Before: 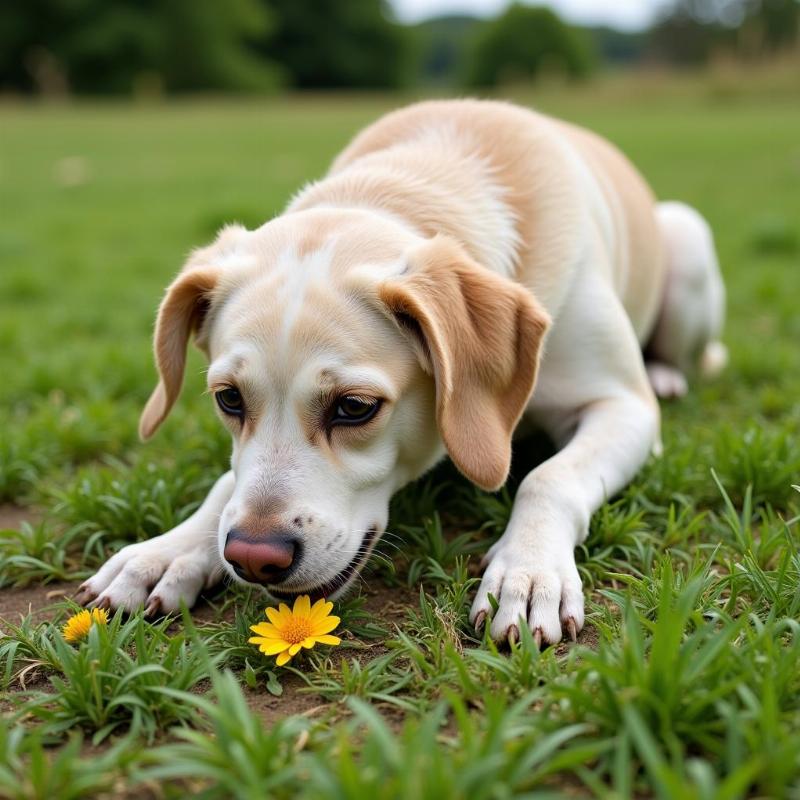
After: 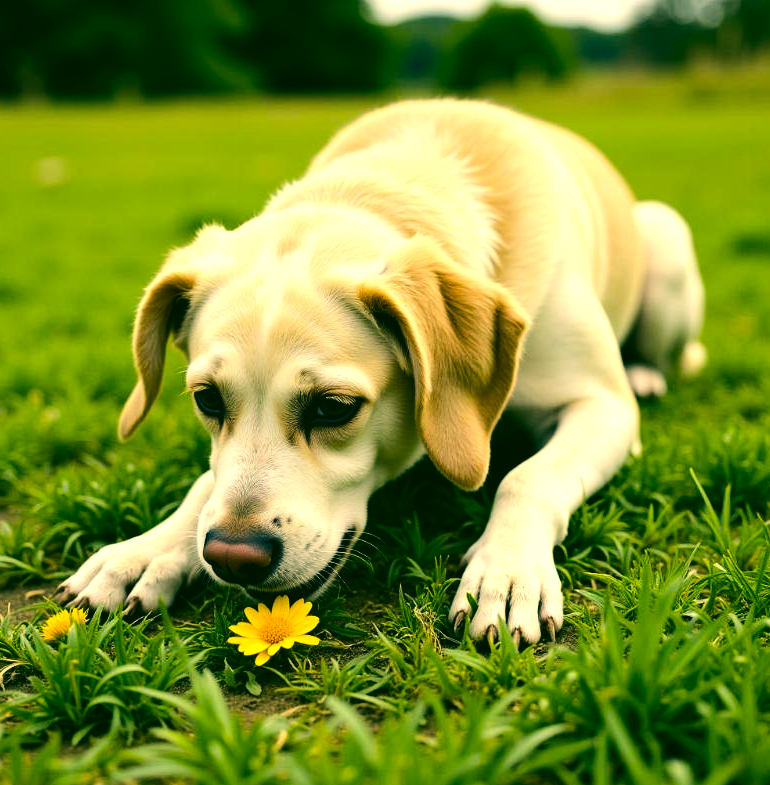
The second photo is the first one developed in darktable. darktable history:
color correction: highlights a* 5.68, highlights b* 33.66, shadows a* -26.48, shadows b* 3.77
color balance rgb: power › hue 75.3°, linear chroma grading › global chroma 9.908%, perceptual saturation grading › global saturation 19.795%, perceptual brilliance grading › highlights 17.216%, perceptual brilliance grading › mid-tones 32.123%, perceptual brilliance grading › shadows -31.695%, global vibrance 9.261%
crop and rotate: left 2.645%, right 1.025%, bottom 1.836%
contrast brightness saturation: contrast 0.108, saturation -0.158
